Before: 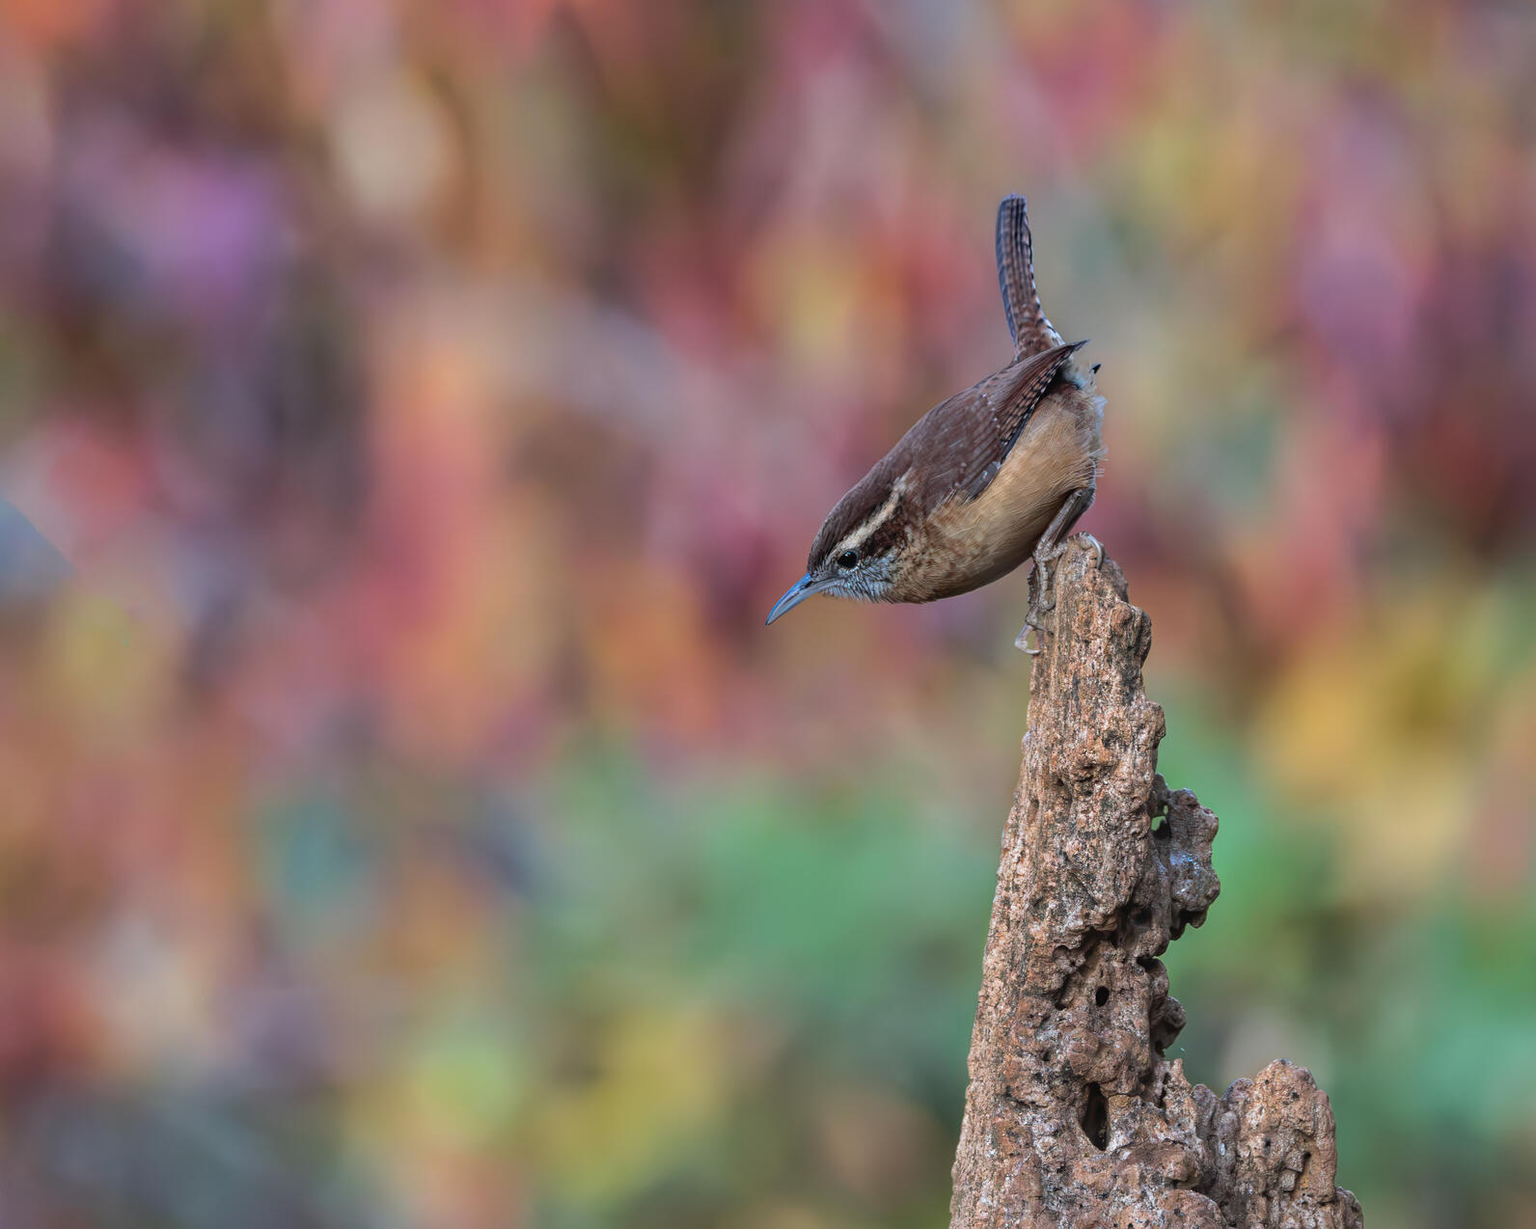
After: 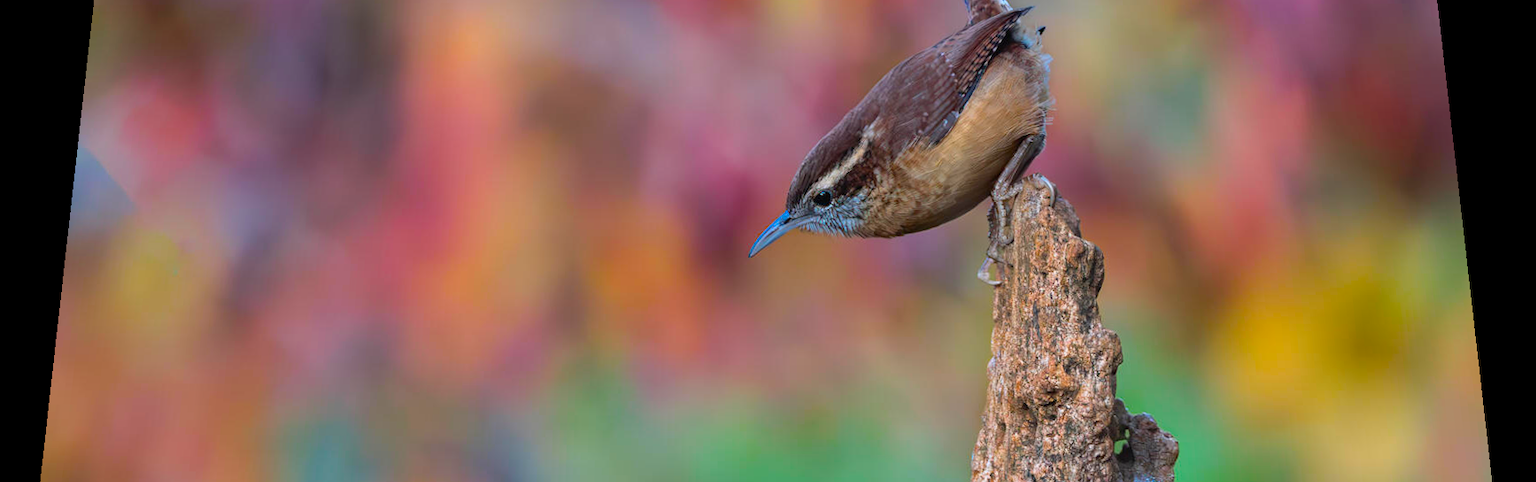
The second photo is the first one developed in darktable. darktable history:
rotate and perspective: rotation 0.128°, lens shift (vertical) -0.181, lens shift (horizontal) -0.044, shear 0.001, automatic cropping off
crop and rotate: top 23.84%, bottom 34.294%
color balance rgb: linear chroma grading › global chroma 15%, perceptual saturation grading › global saturation 30%
